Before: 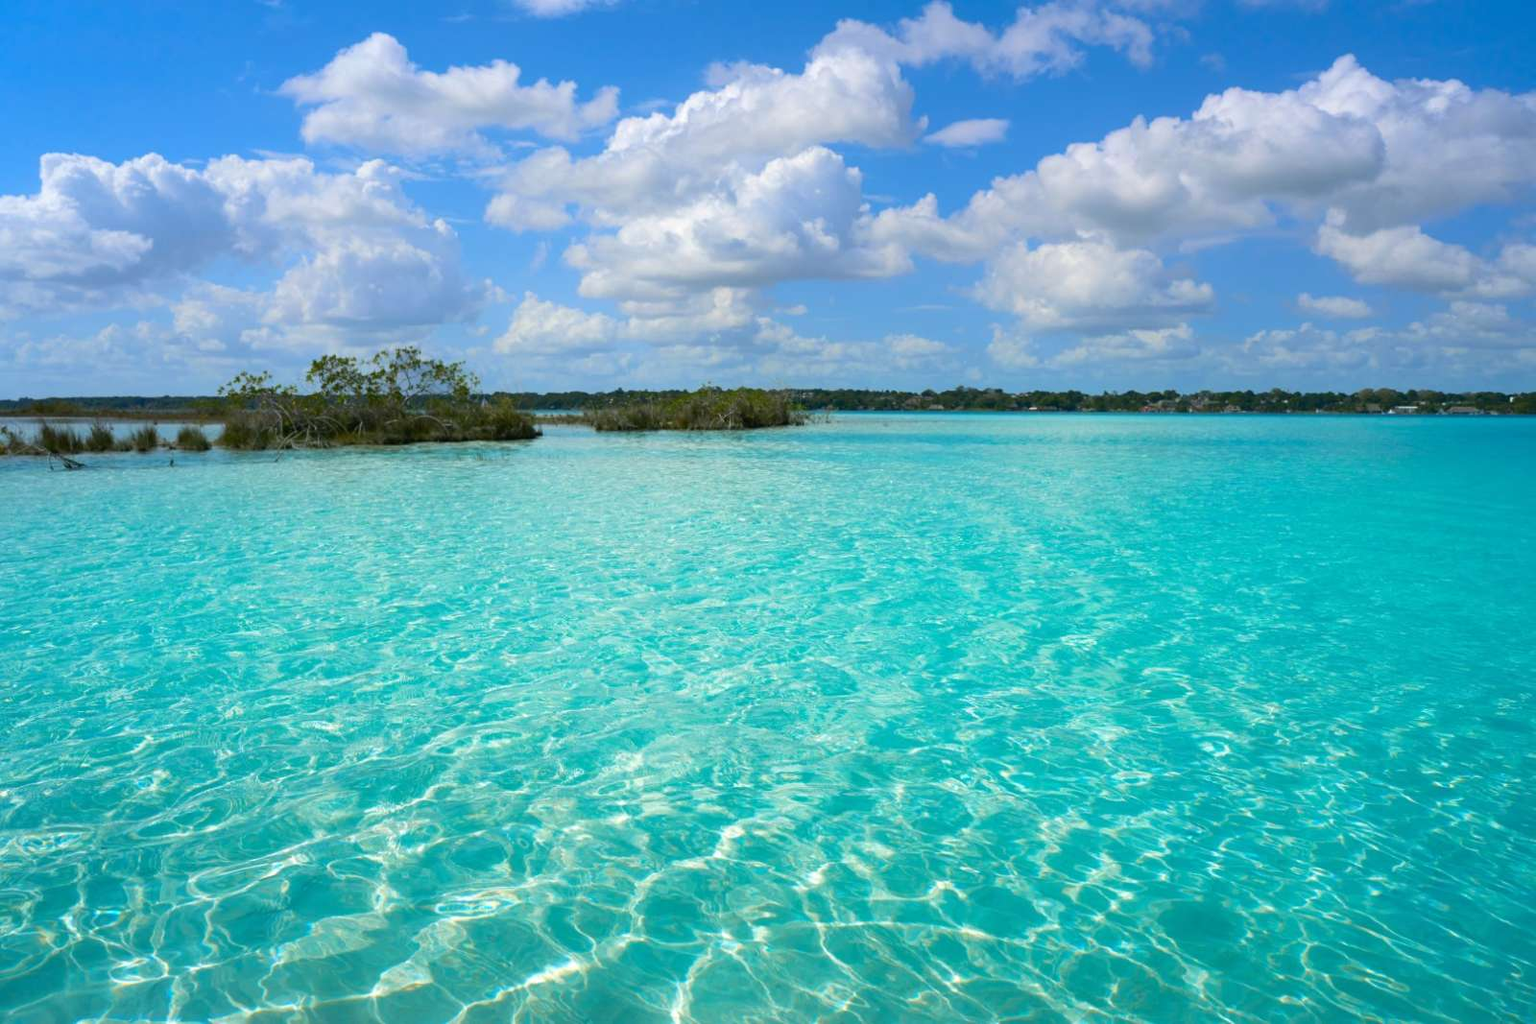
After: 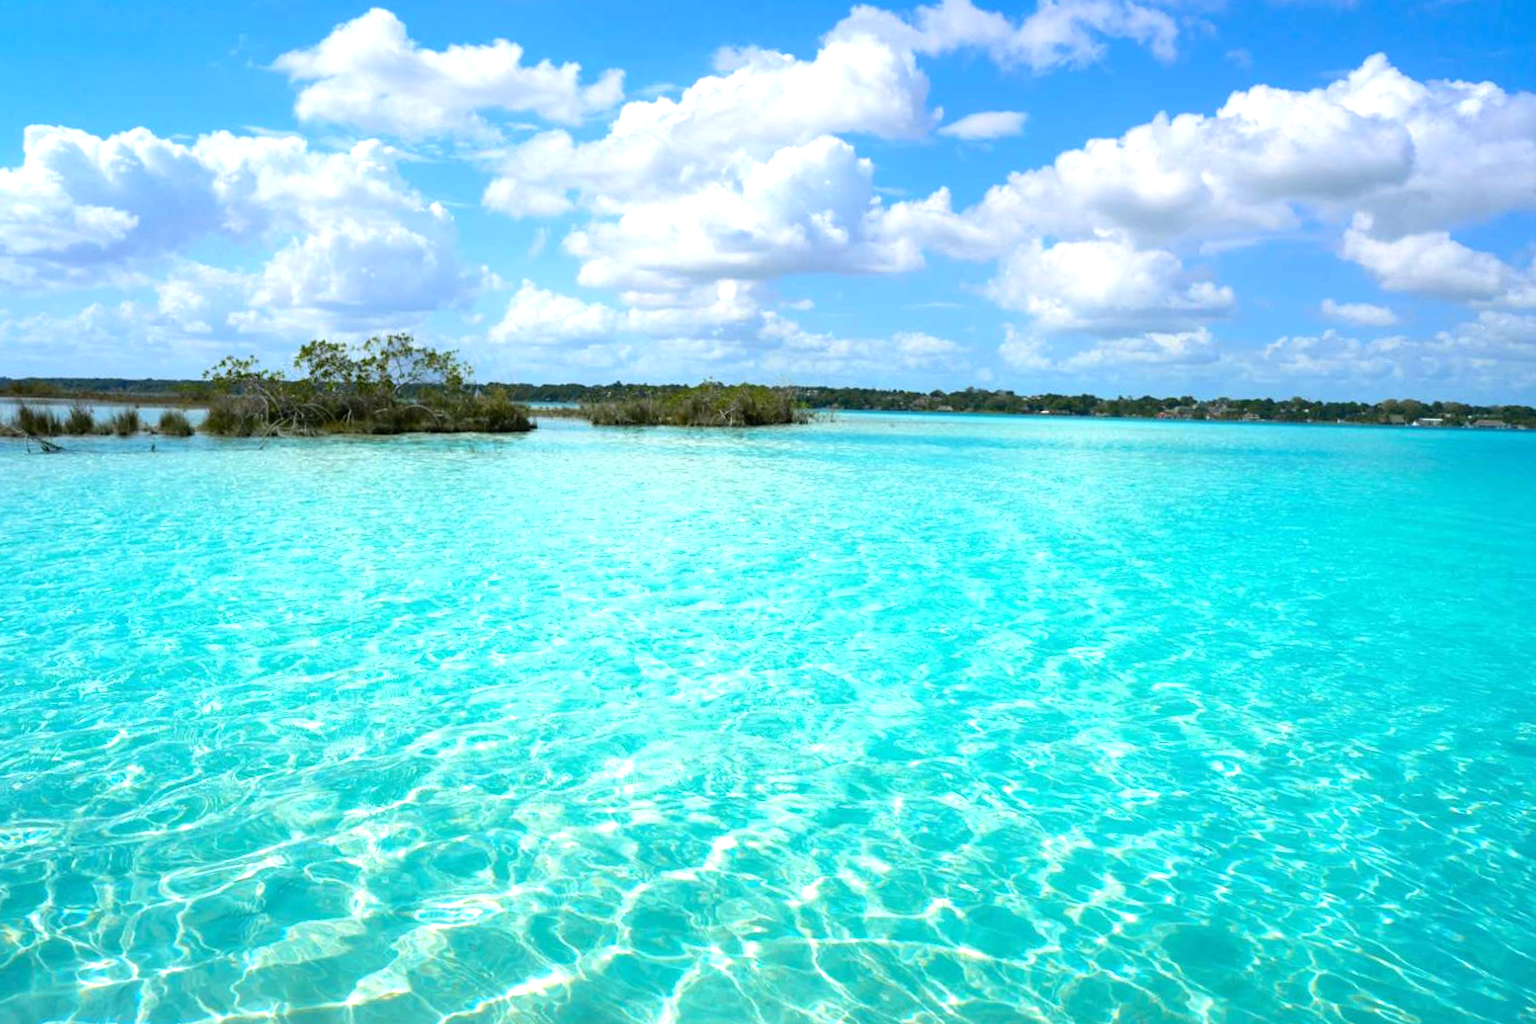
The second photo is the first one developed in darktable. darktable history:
crop and rotate: angle -1.3°
tone equalizer: -8 EV -0.767 EV, -7 EV -0.725 EV, -6 EV -0.614 EV, -5 EV -0.379 EV, -3 EV 0.389 EV, -2 EV 0.6 EV, -1 EV 0.682 EV, +0 EV 0.733 EV
